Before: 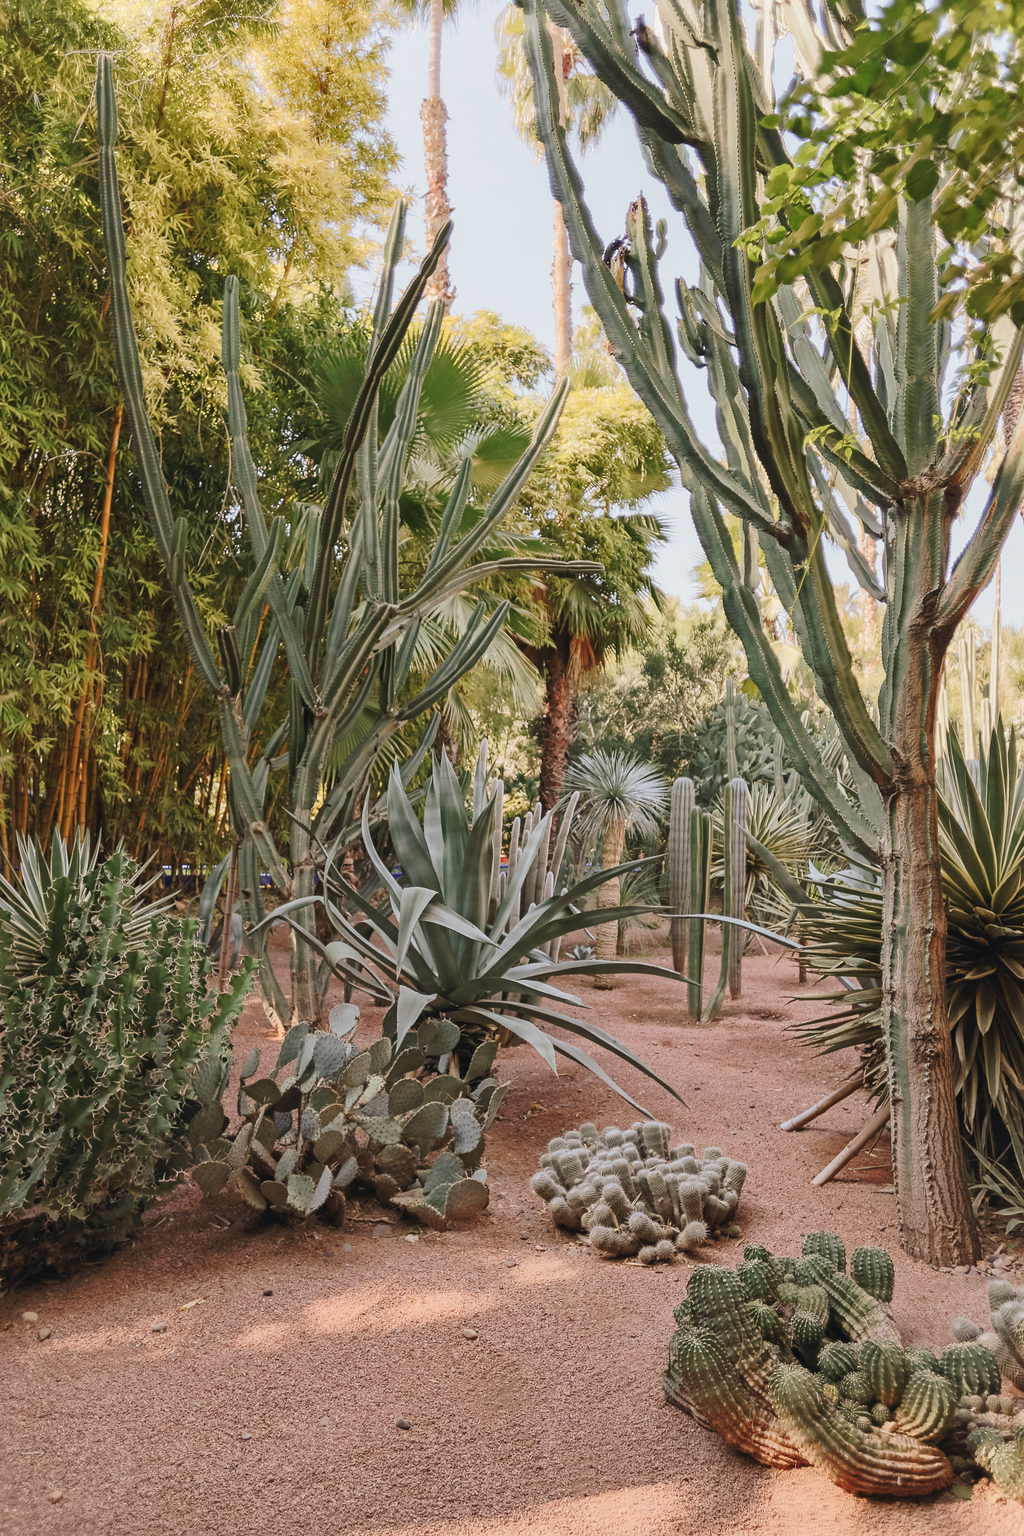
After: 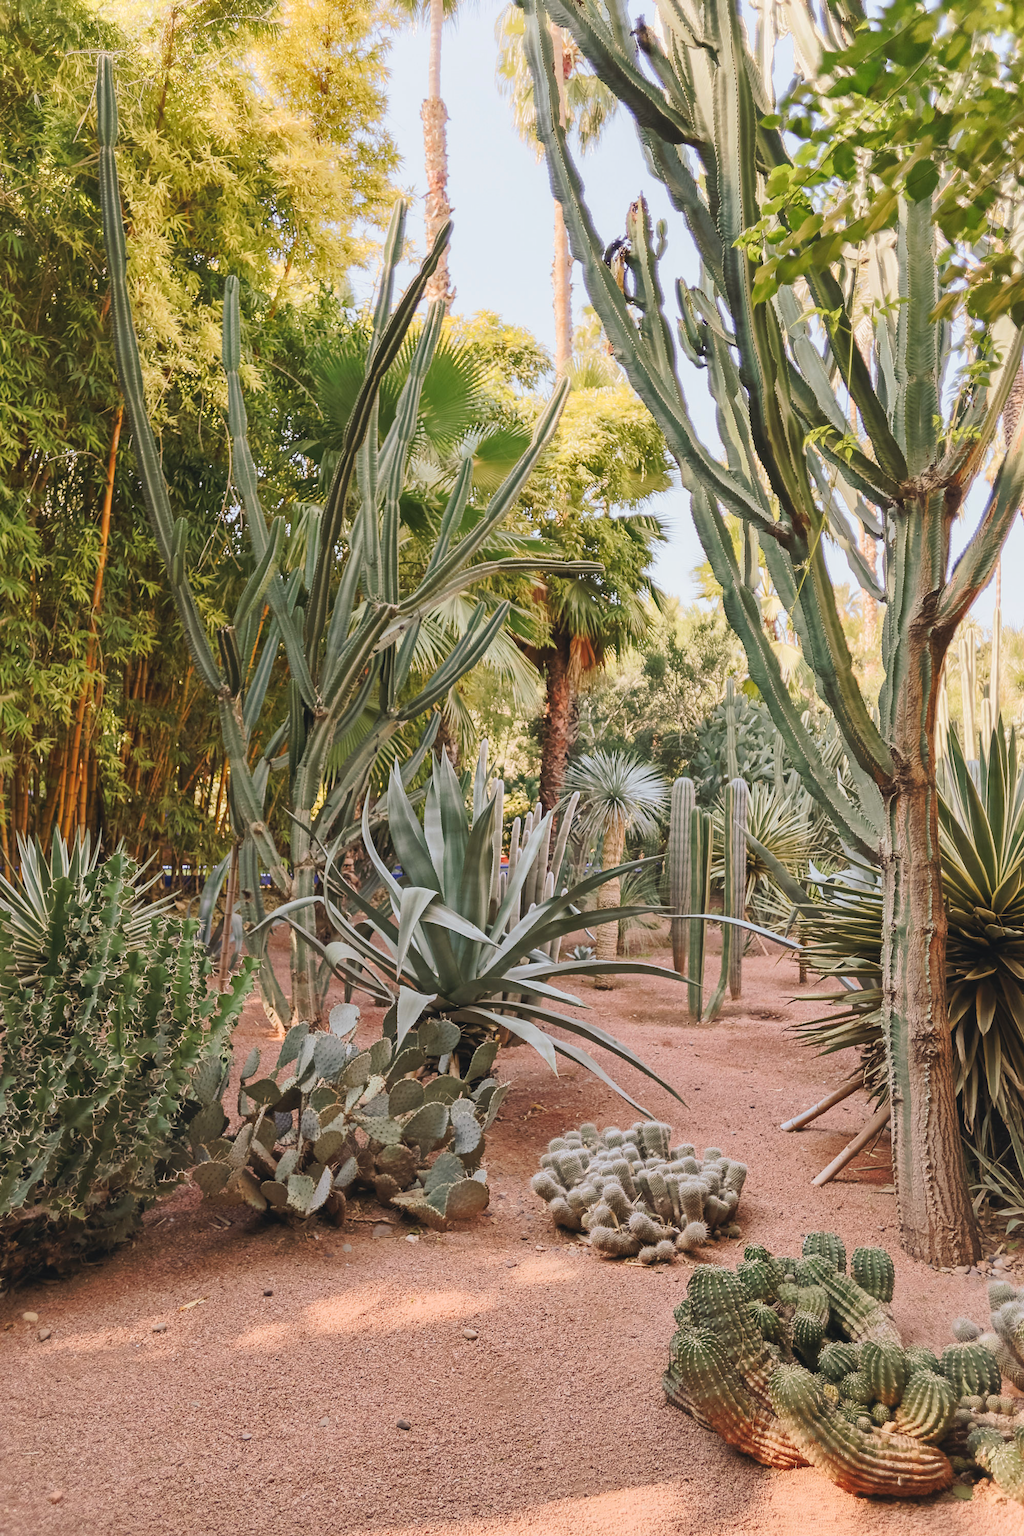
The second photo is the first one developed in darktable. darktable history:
contrast brightness saturation: contrast 0.07, brightness 0.08, saturation 0.18
color balance rgb: perceptual saturation grading › global saturation -1%
